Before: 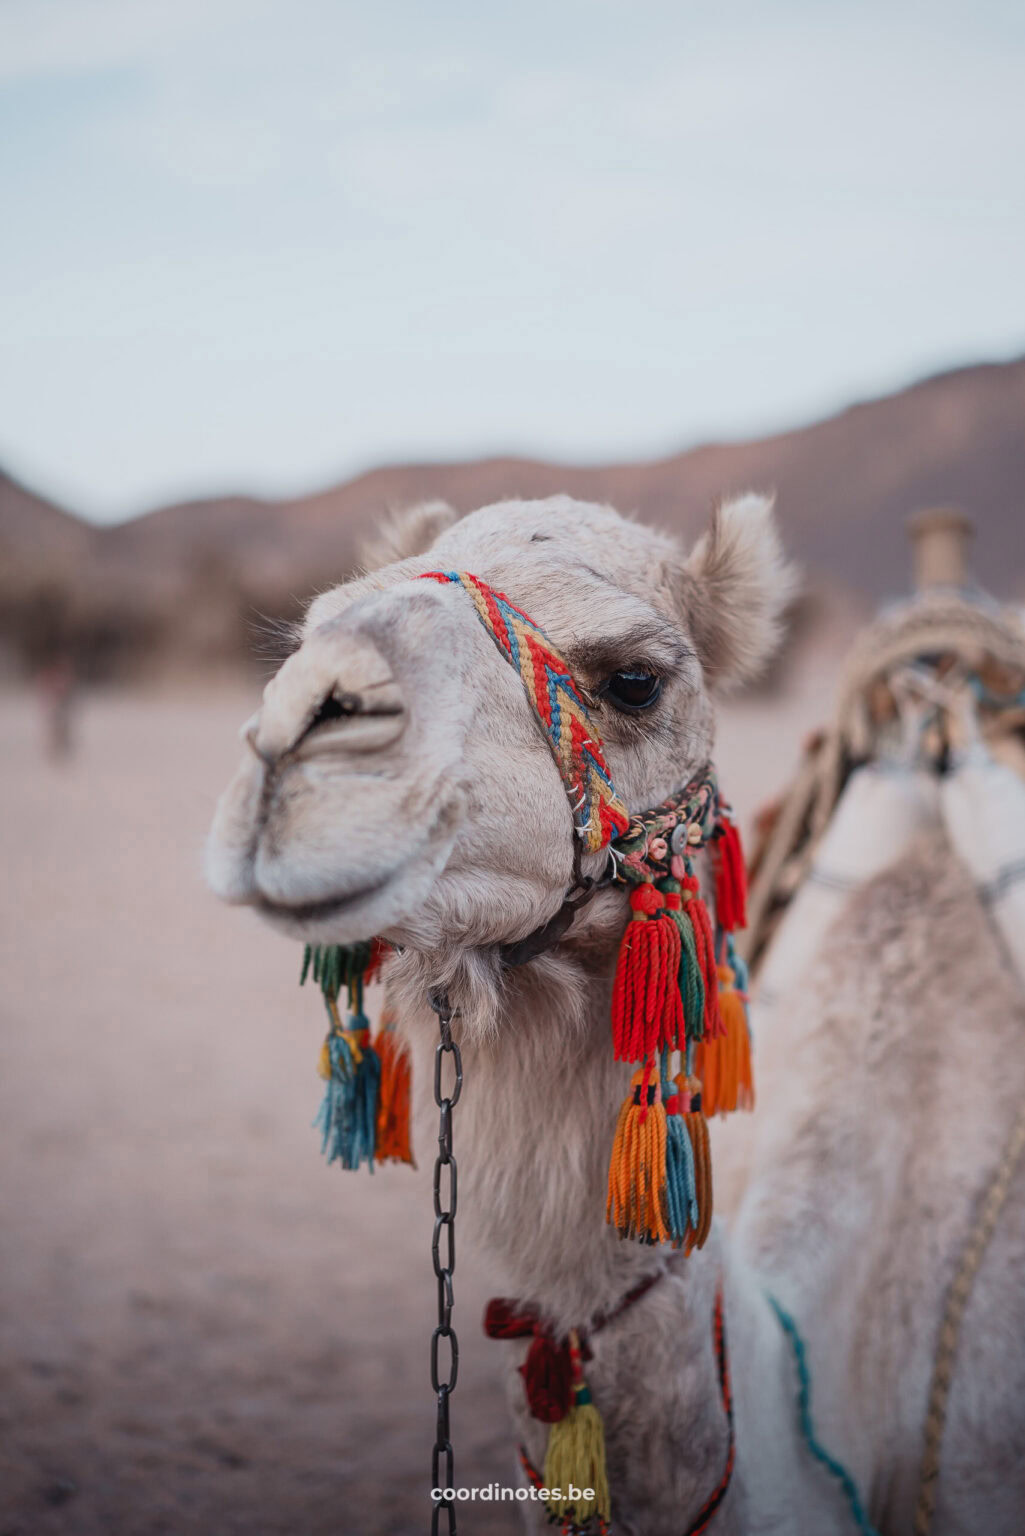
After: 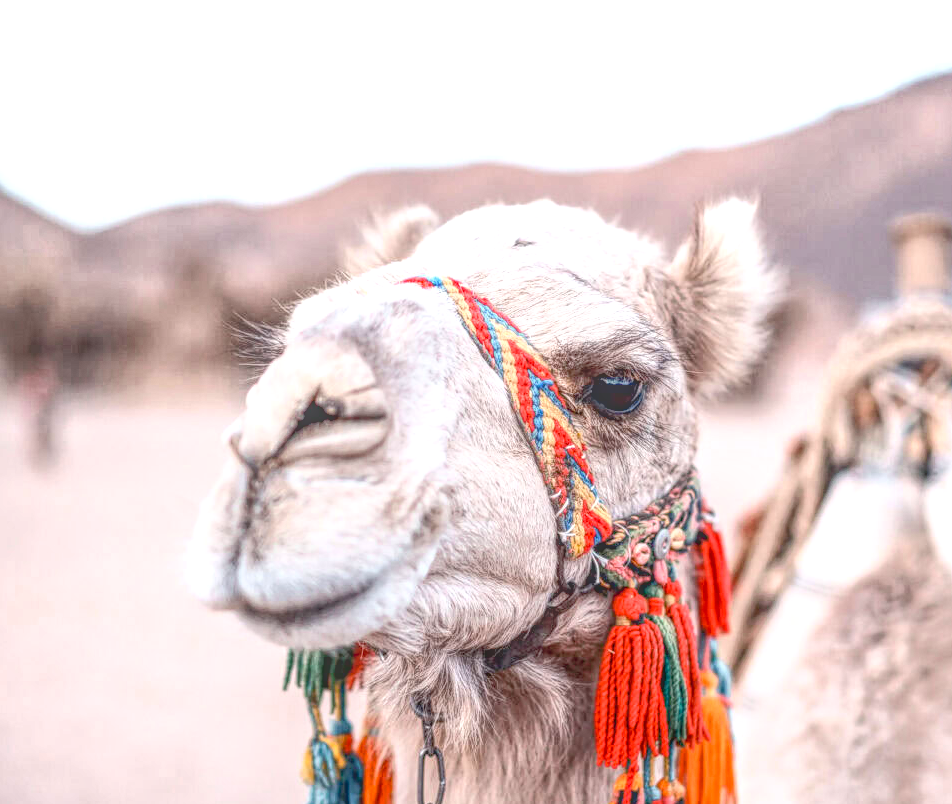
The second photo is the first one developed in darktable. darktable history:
exposure: black level correction 0.008, exposure 0.979 EV, compensate highlight preservation false
contrast brightness saturation: contrast 0.24, brightness 0.09
crop: left 1.744%, top 19.225%, right 5.069%, bottom 28.357%
local contrast: highlights 20%, shadows 30%, detail 200%, midtone range 0.2
